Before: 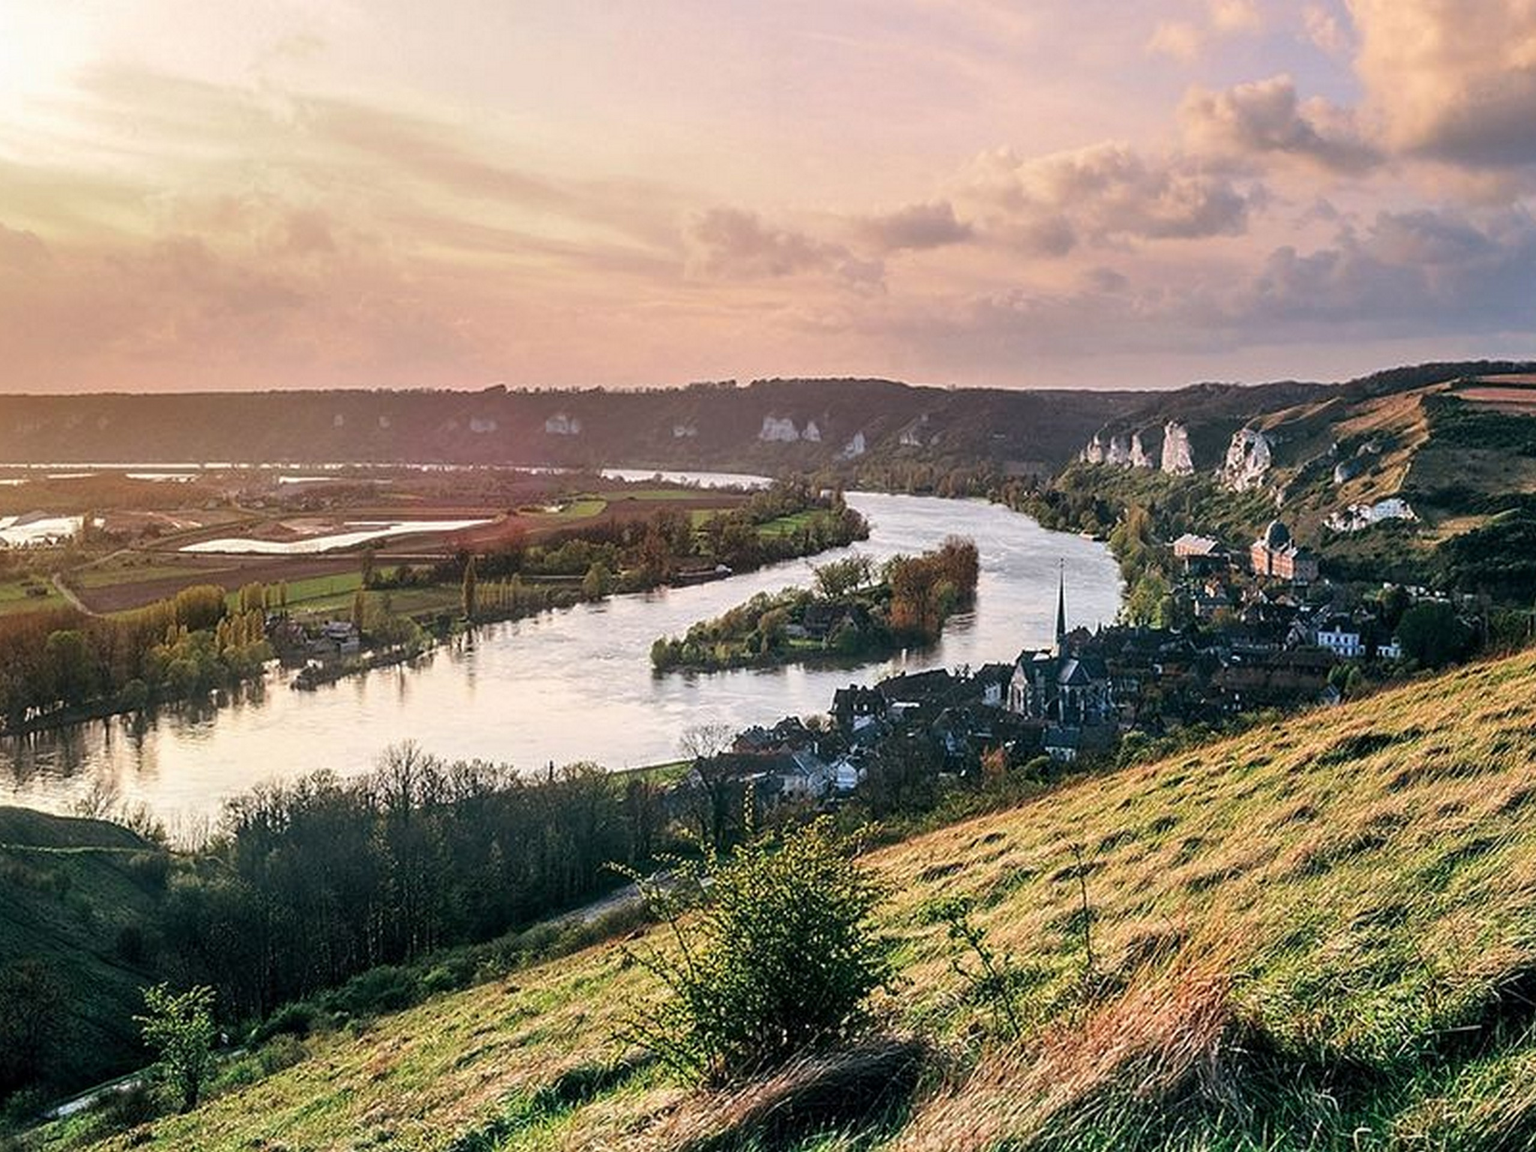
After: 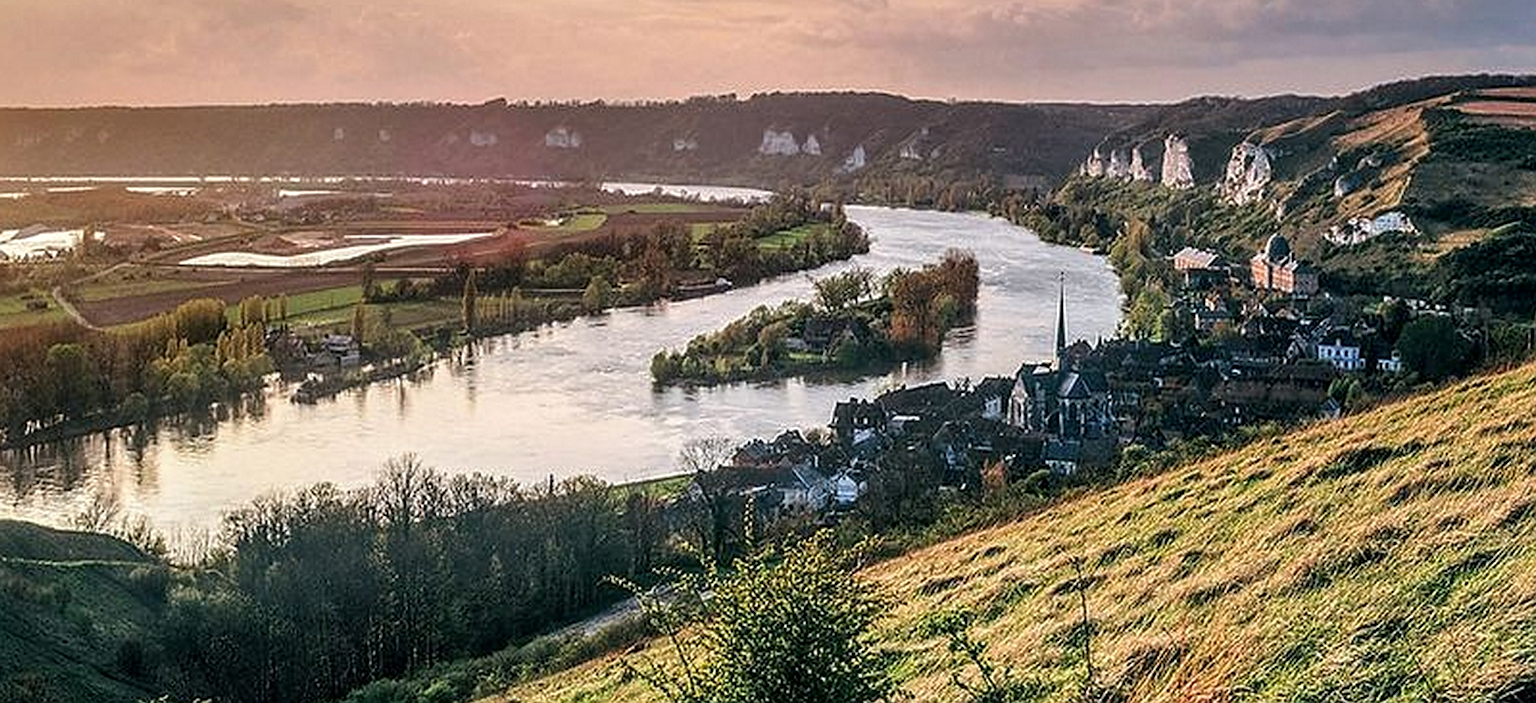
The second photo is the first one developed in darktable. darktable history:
crop and rotate: top 24.922%, bottom 13.982%
sharpen: on, module defaults
exposure: compensate exposure bias true, compensate highlight preservation false
local contrast: on, module defaults
